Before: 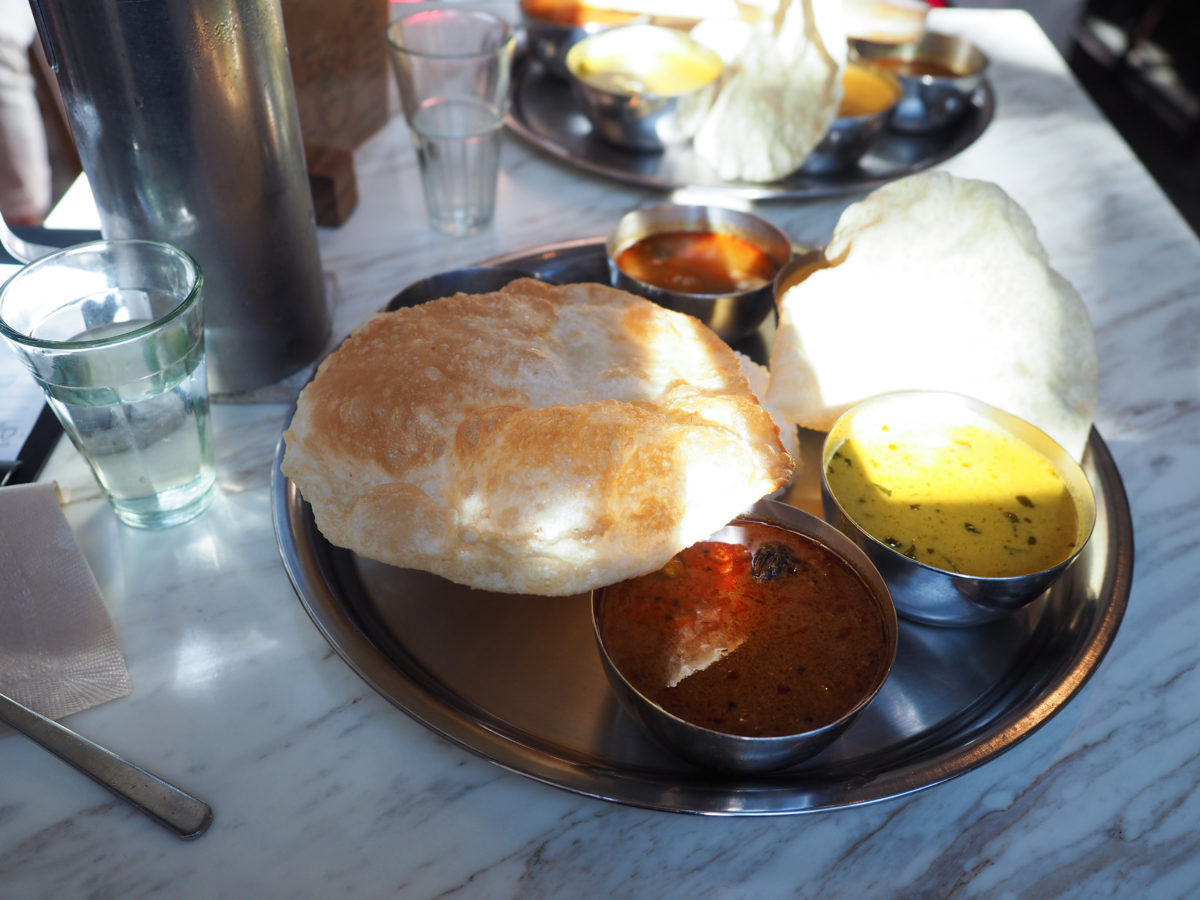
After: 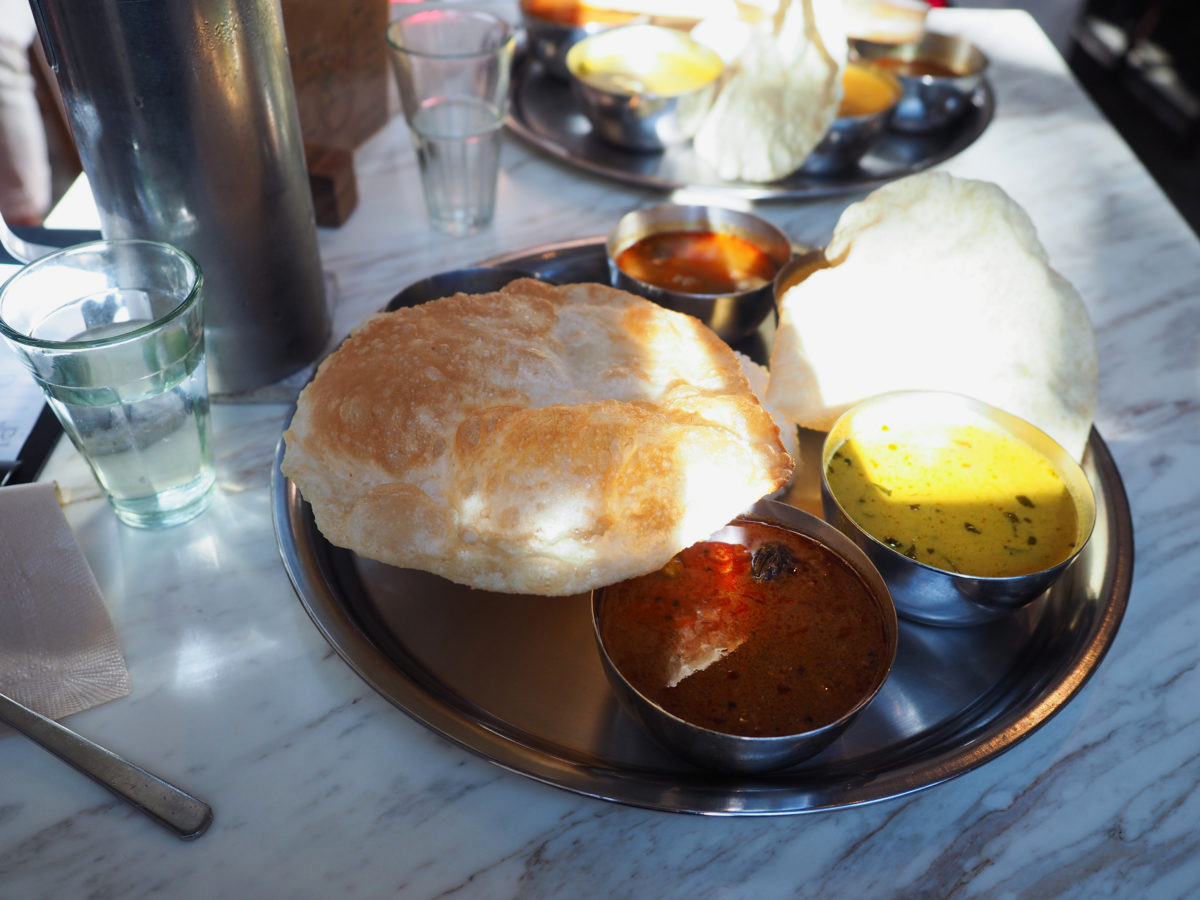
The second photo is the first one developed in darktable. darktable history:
exposure: exposure -0.157 EV, compensate highlight preservation false
contrast brightness saturation: contrast 0.1, brightness 0.03, saturation 0.09
